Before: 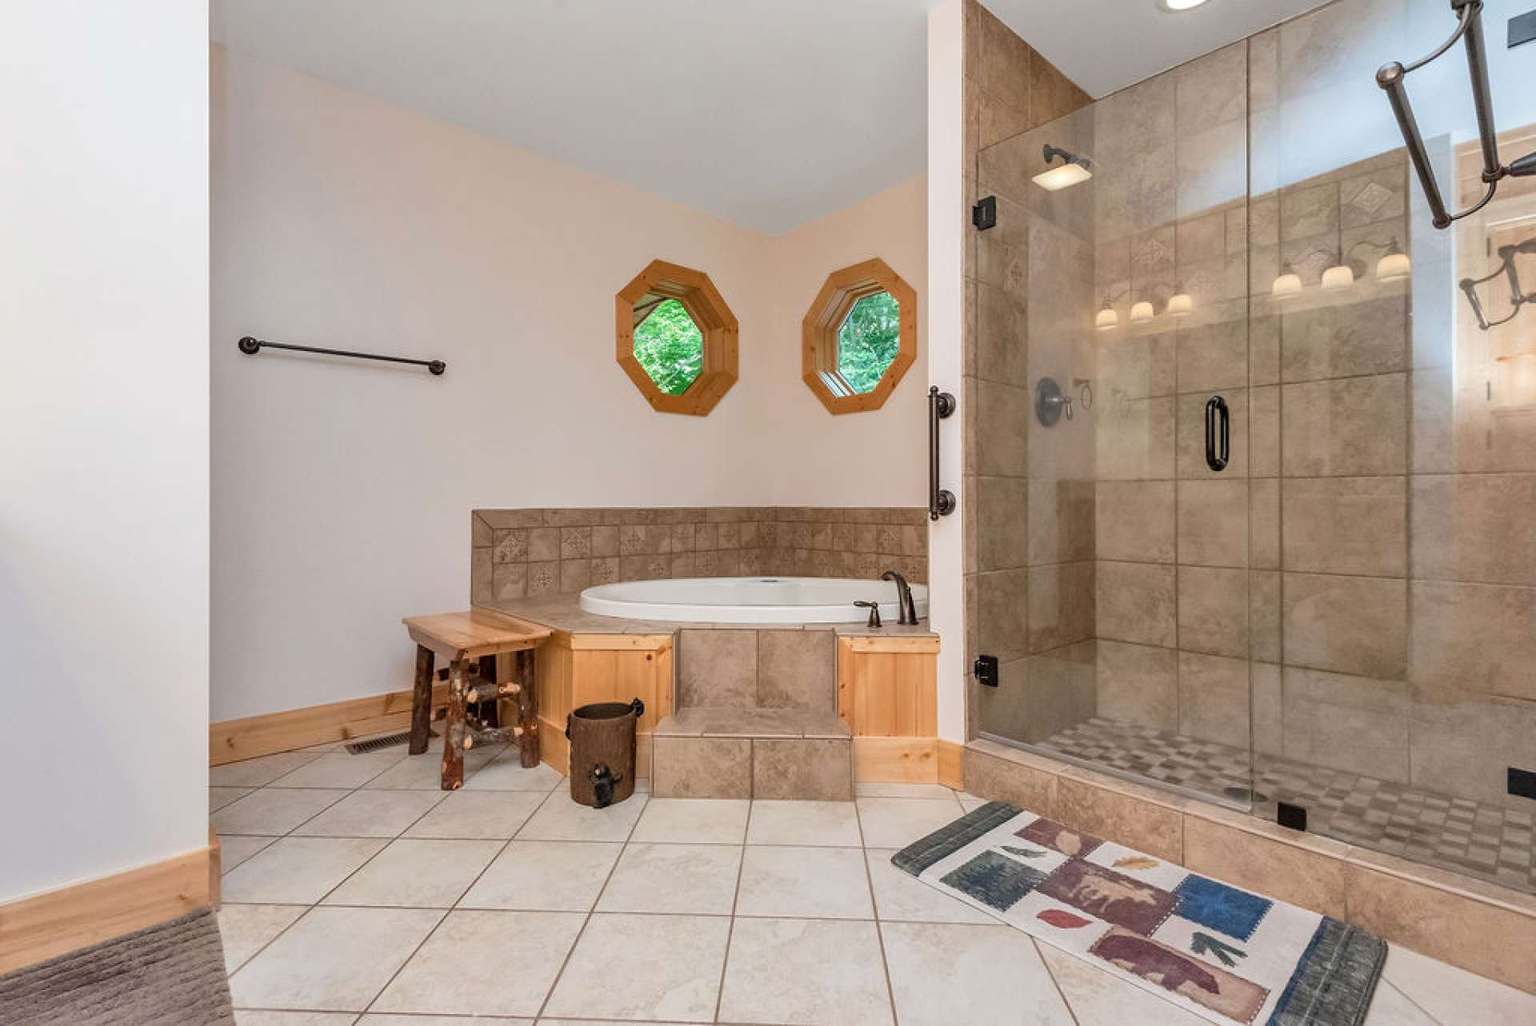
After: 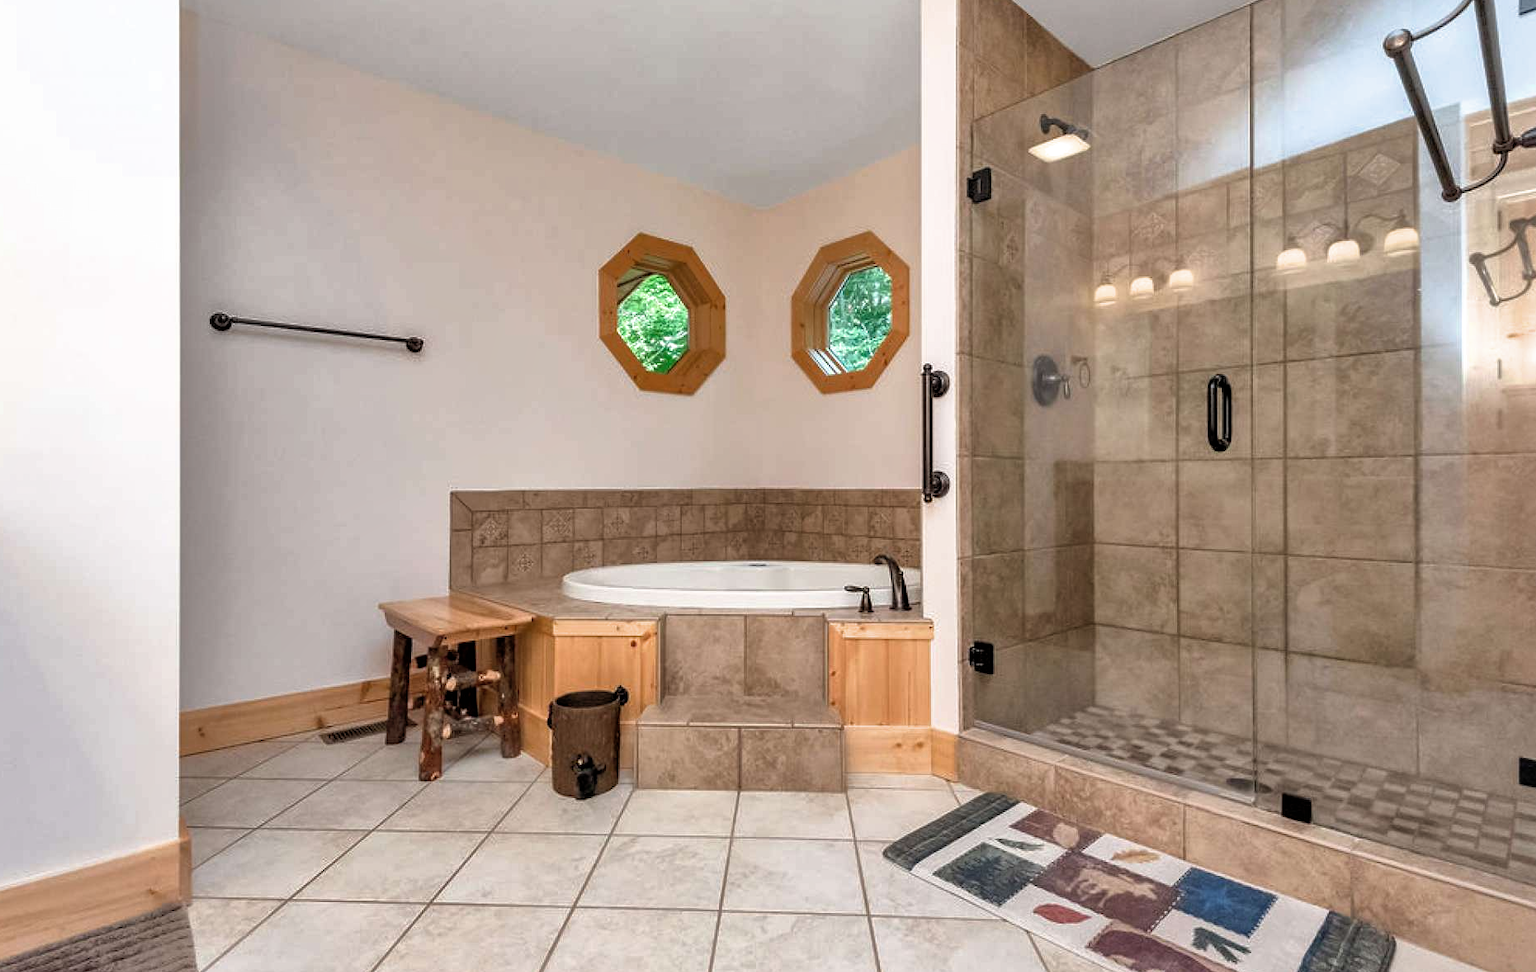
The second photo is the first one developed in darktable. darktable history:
shadows and highlights: highlights color adjustment 32.83%
crop: left 2.298%, top 3.295%, right 0.758%, bottom 4.853%
filmic rgb: black relative exposure -8.29 EV, white relative exposure 2.2 EV, target white luminance 99.886%, hardness 7.18, latitude 75.7%, contrast 1.315, highlights saturation mix -2.73%, shadows ↔ highlights balance 30.03%, iterations of high-quality reconstruction 0
